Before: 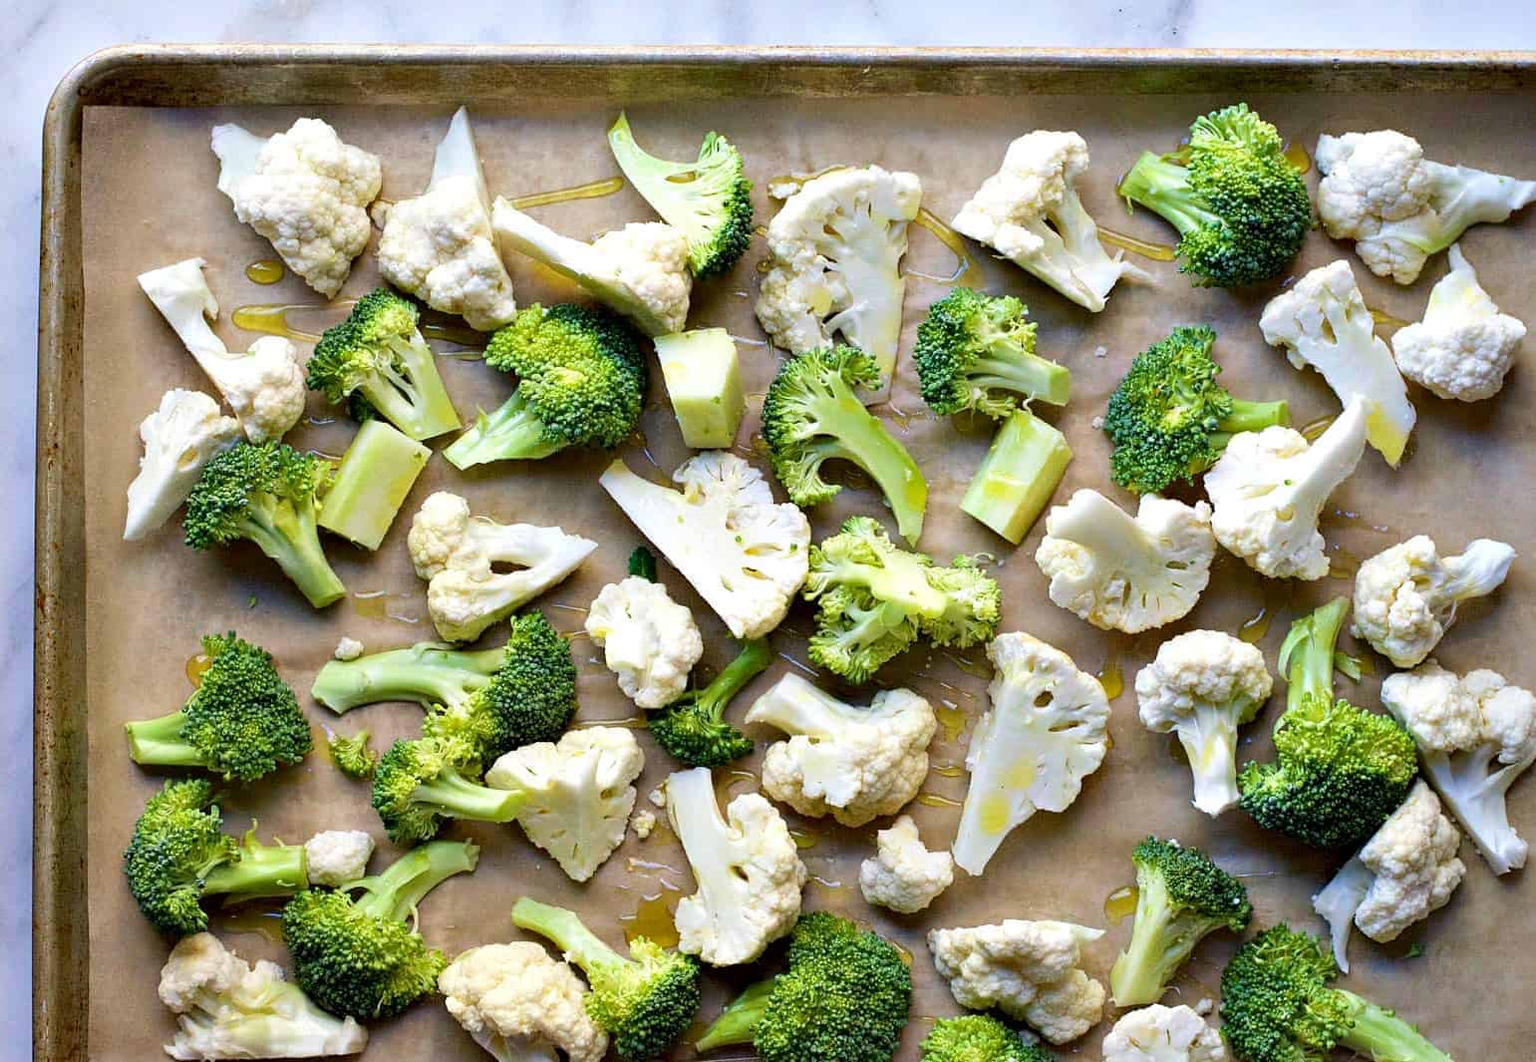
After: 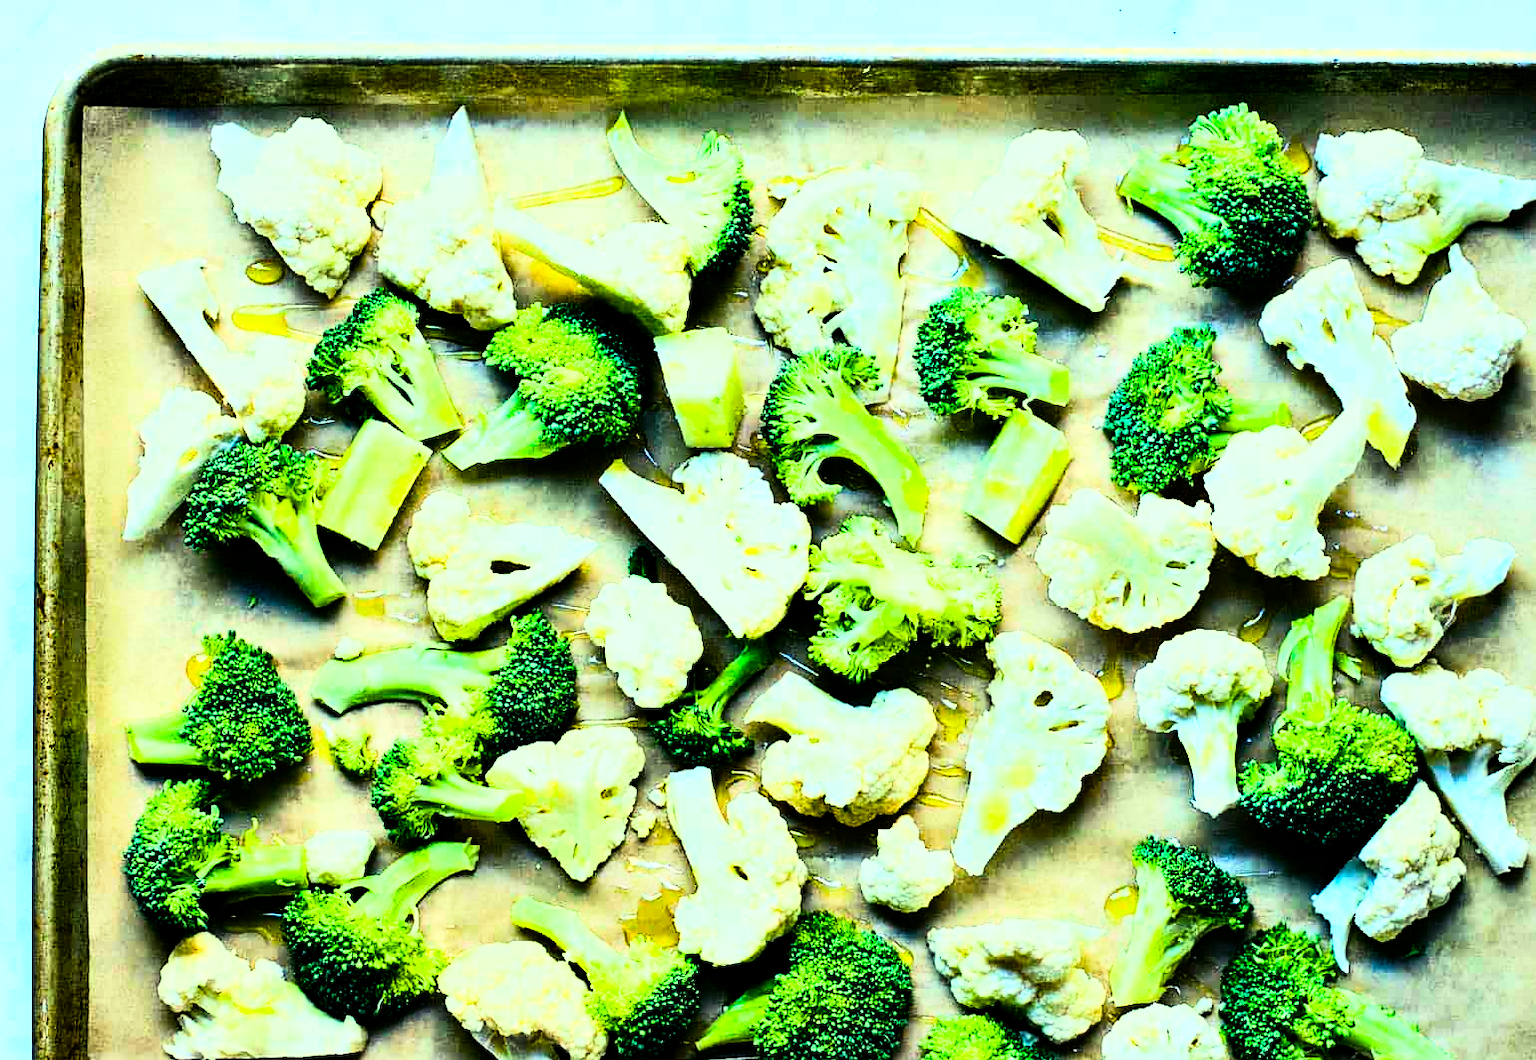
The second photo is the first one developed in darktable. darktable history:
crop: bottom 0.071%
color balance rgb: shadows lift › luminance -7.7%, shadows lift › chroma 2.13%, shadows lift › hue 165.27°, power › luminance -7.77%, power › chroma 1.1%, power › hue 215.88°, highlights gain › luminance 15.15%, highlights gain › chroma 7%, highlights gain › hue 125.57°, global offset › luminance -0.33%, global offset › chroma 0.11%, global offset › hue 165.27°, perceptual saturation grading › global saturation 24.42%, perceptual saturation grading › highlights -24.42%, perceptual saturation grading › mid-tones 24.42%, perceptual saturation grading › shadows 40%, perceptual brilliance grading › global brilliance -5%, perceptual brilliance grading › highlights 24.42%, perceptual brilliance grading › mid-tones 7%, perceptual brilliance grading › shadows -5%
shadows and highlights: shadows 37.27, highlights -28.18, soften with gaussian
rgb curve: curves: ch0 [(0, 0) (0.21, 0.15) (0.24, 0.21) (0.5, 0.75) (0.75, 0.96) (0.89, 0.99) (1, 1)]; ch1 [(0, 0.02) (0.21, 0.13) (0.25, 0.2) (0.5, 0.67) (0.75, 0.9) (0.89, 0.97) (1, 1)]; ch2 [(0, 0.02) (0.21, 0.13) (0.25, 0.2) (0.5, 0.67) (0.75, 0.9) (0.89, 0.97) (1, 1)], compensate middle gray true
